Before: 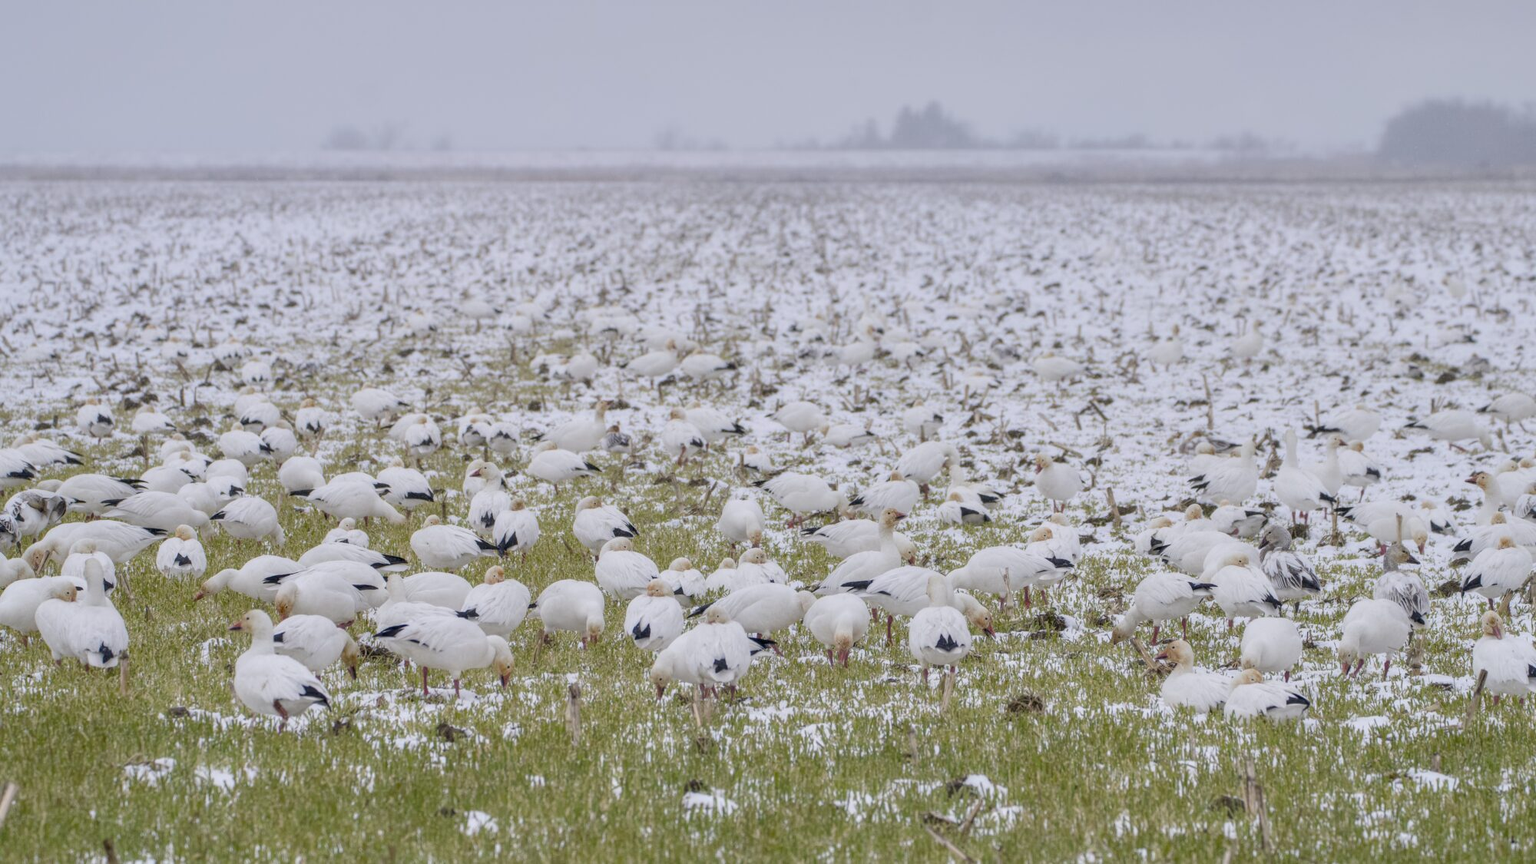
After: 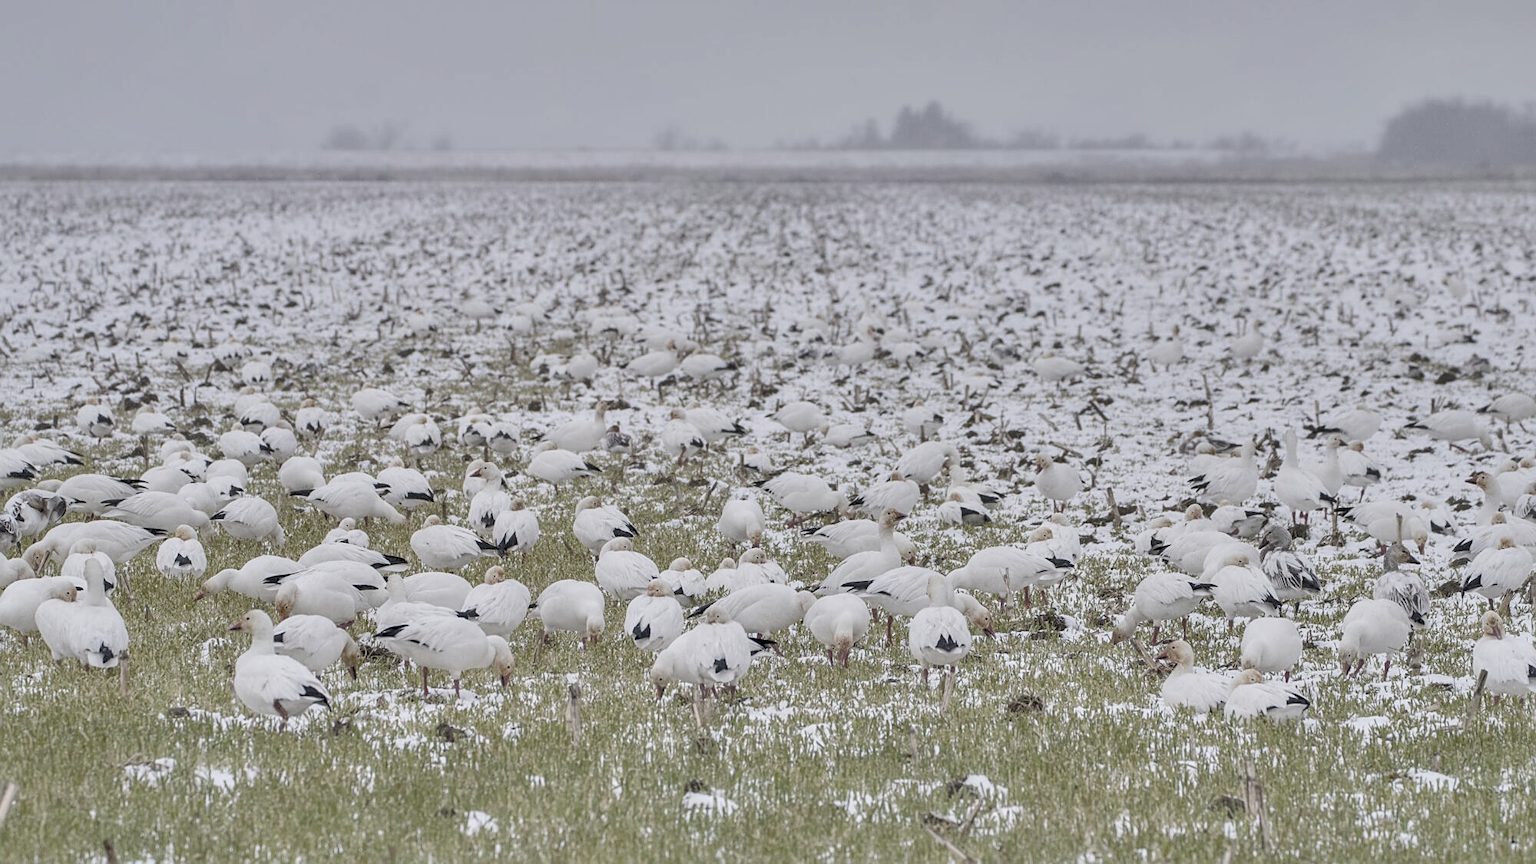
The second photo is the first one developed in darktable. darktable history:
shadows and highlights: shadows 58.11, highlights -60.43, soften with gaussian
contrast brightness saturation: brightness 0.183, saturation -0.492
sharpen: on, module defaults
